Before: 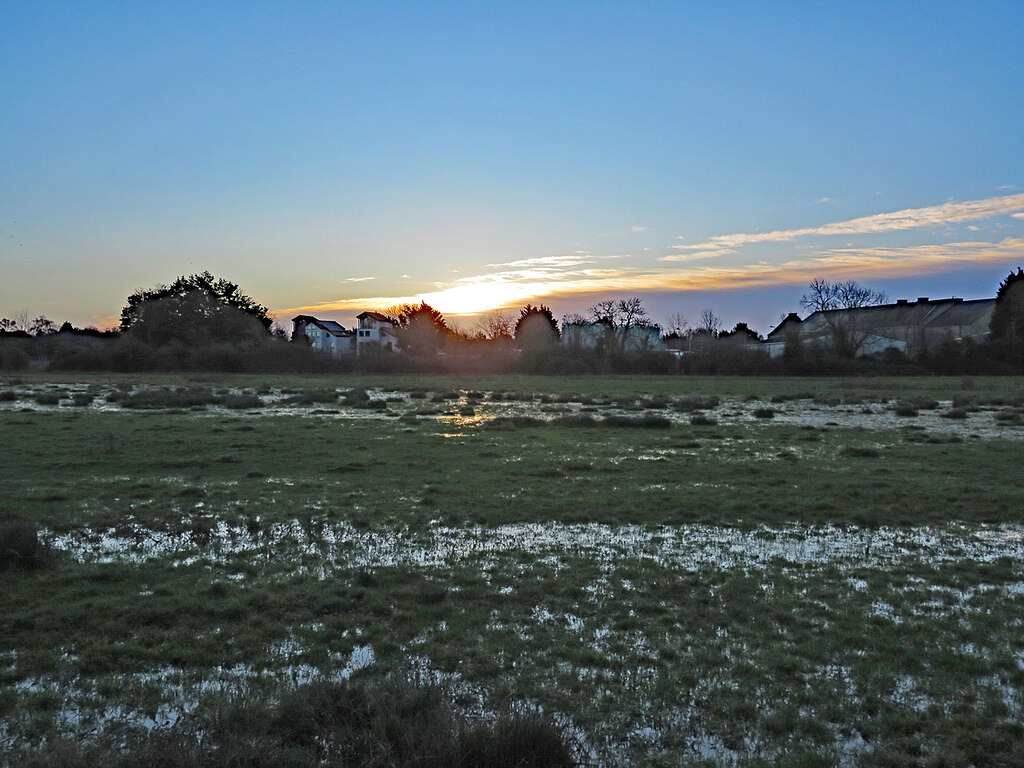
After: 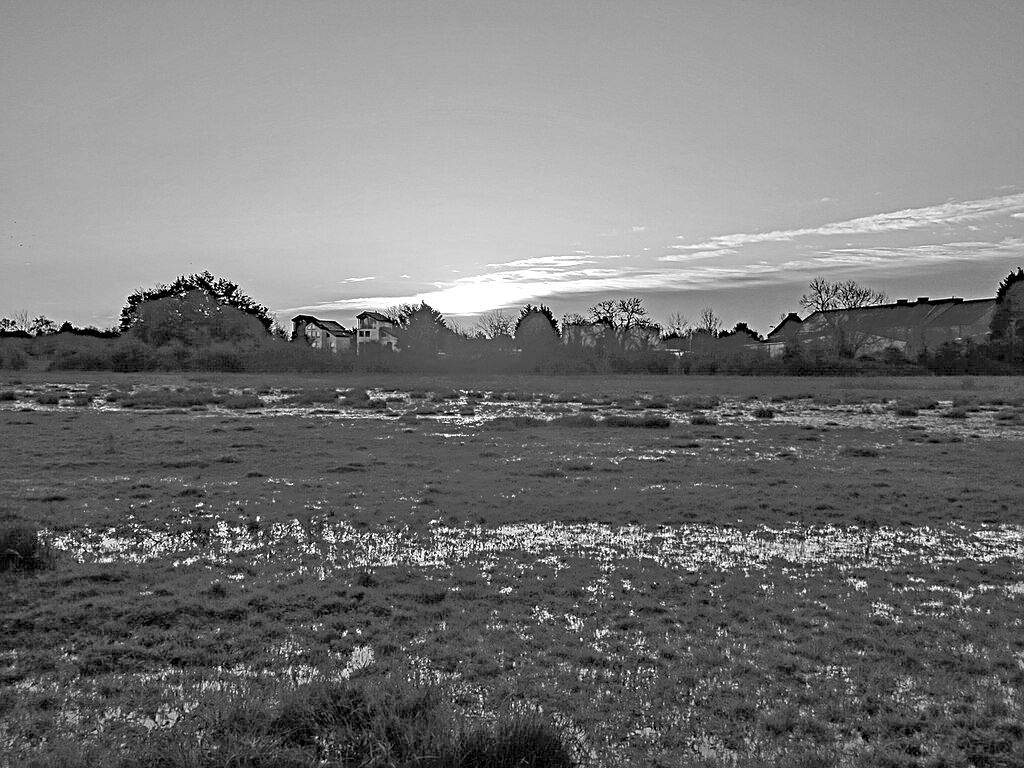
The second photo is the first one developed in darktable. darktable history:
tone equalizer: -8 EV -0.528 EV, -7 EV -0.319 EV, -6 EV -0.083 EV, -5 EV 0.413 EV, -4 EV 0.985 EV, -3 EV 0.791 EV, -2 EV -0.01 EV, -1 EV 0.14 EV, +0 EV -0.012 EV, smoothing 1
local contrast: detail 130%
white balance: red 0.98, blue 1.61
monochrome: on, module defaults
sharpen: on, module defaults
contrast equalizer: y [[0.5, 0.5, 0.472, 0.5, 0.5, 0.5], [0.5 ×6], [0.5 ×6], [0 ×6], [0 ×6]]
